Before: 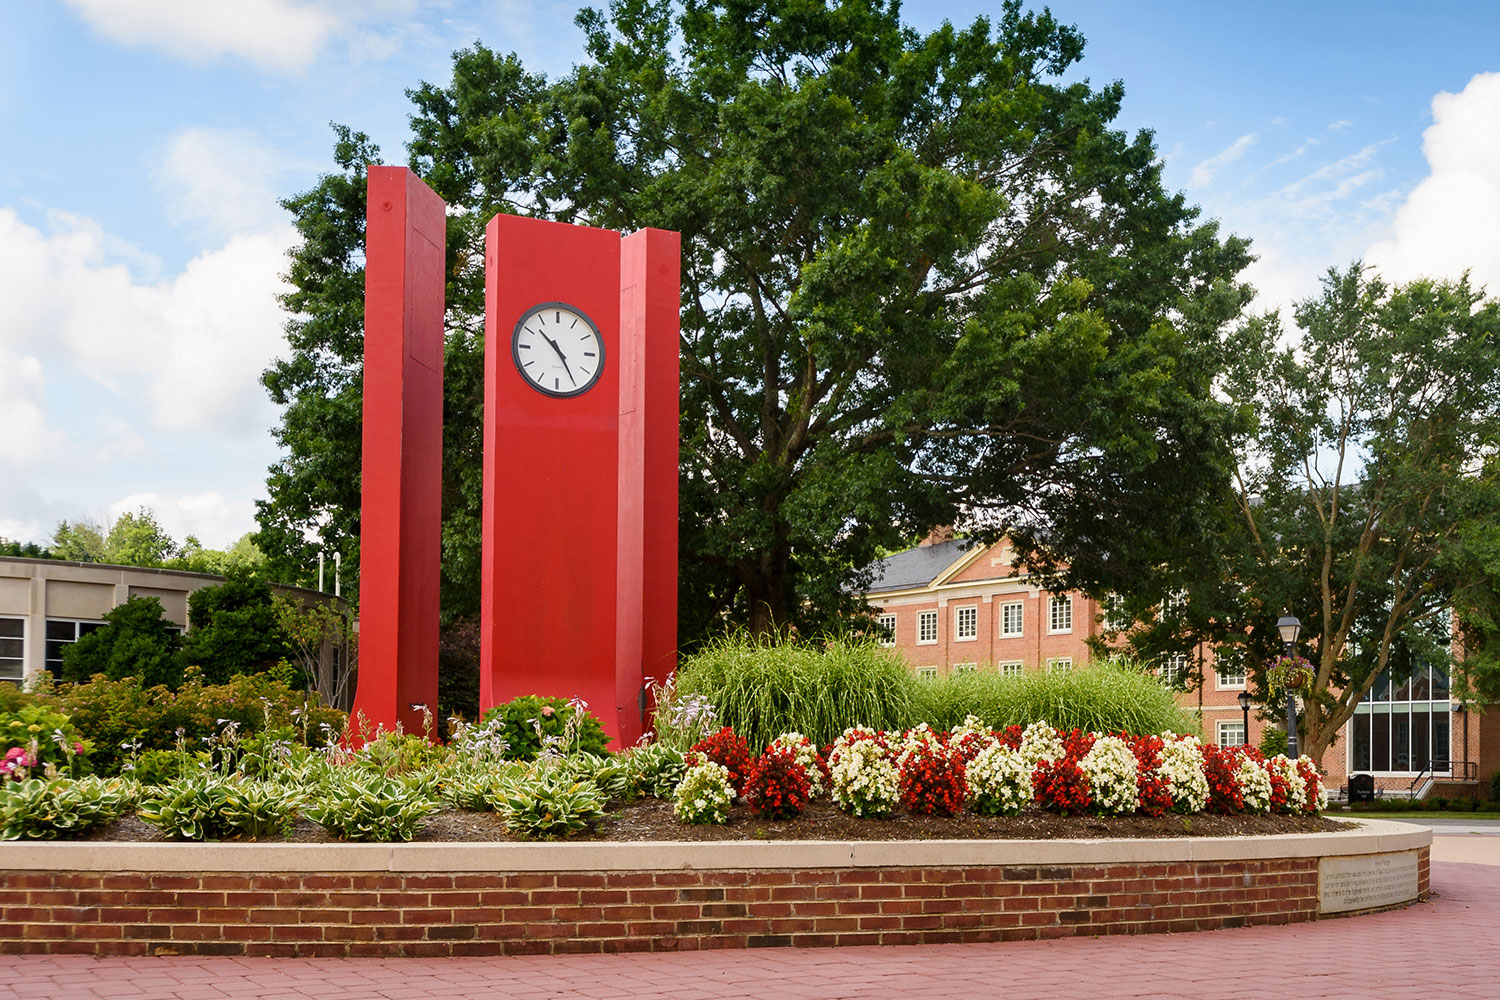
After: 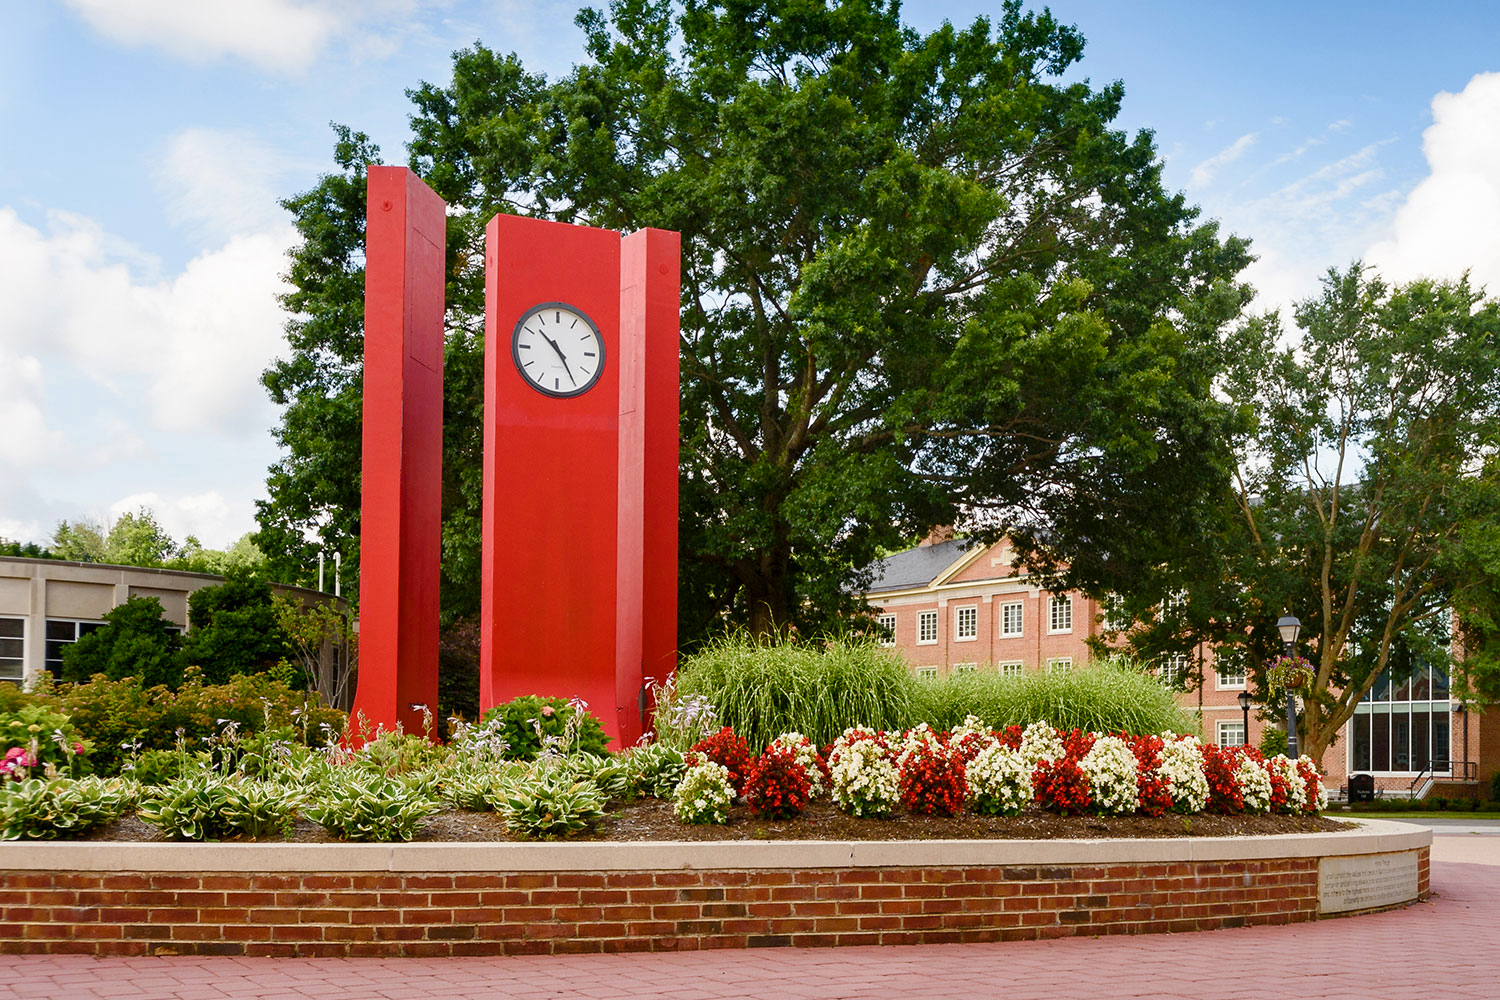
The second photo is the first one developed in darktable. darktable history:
color balance rgb: shadows lift › hue 84.88°, linear chroma grading › global chroma 20.433%, perceptual saturation grading › global saturation -9.769%, perceptual saturation grading › highlights -27.397%, perceptual saturation grading › shadows 21.174%, perceptual brilliance grading › global brilliance 2.665%, perceptual brilliance grading › highlights -2.461%, perceptual brilliance grading › shadows 2.85%
